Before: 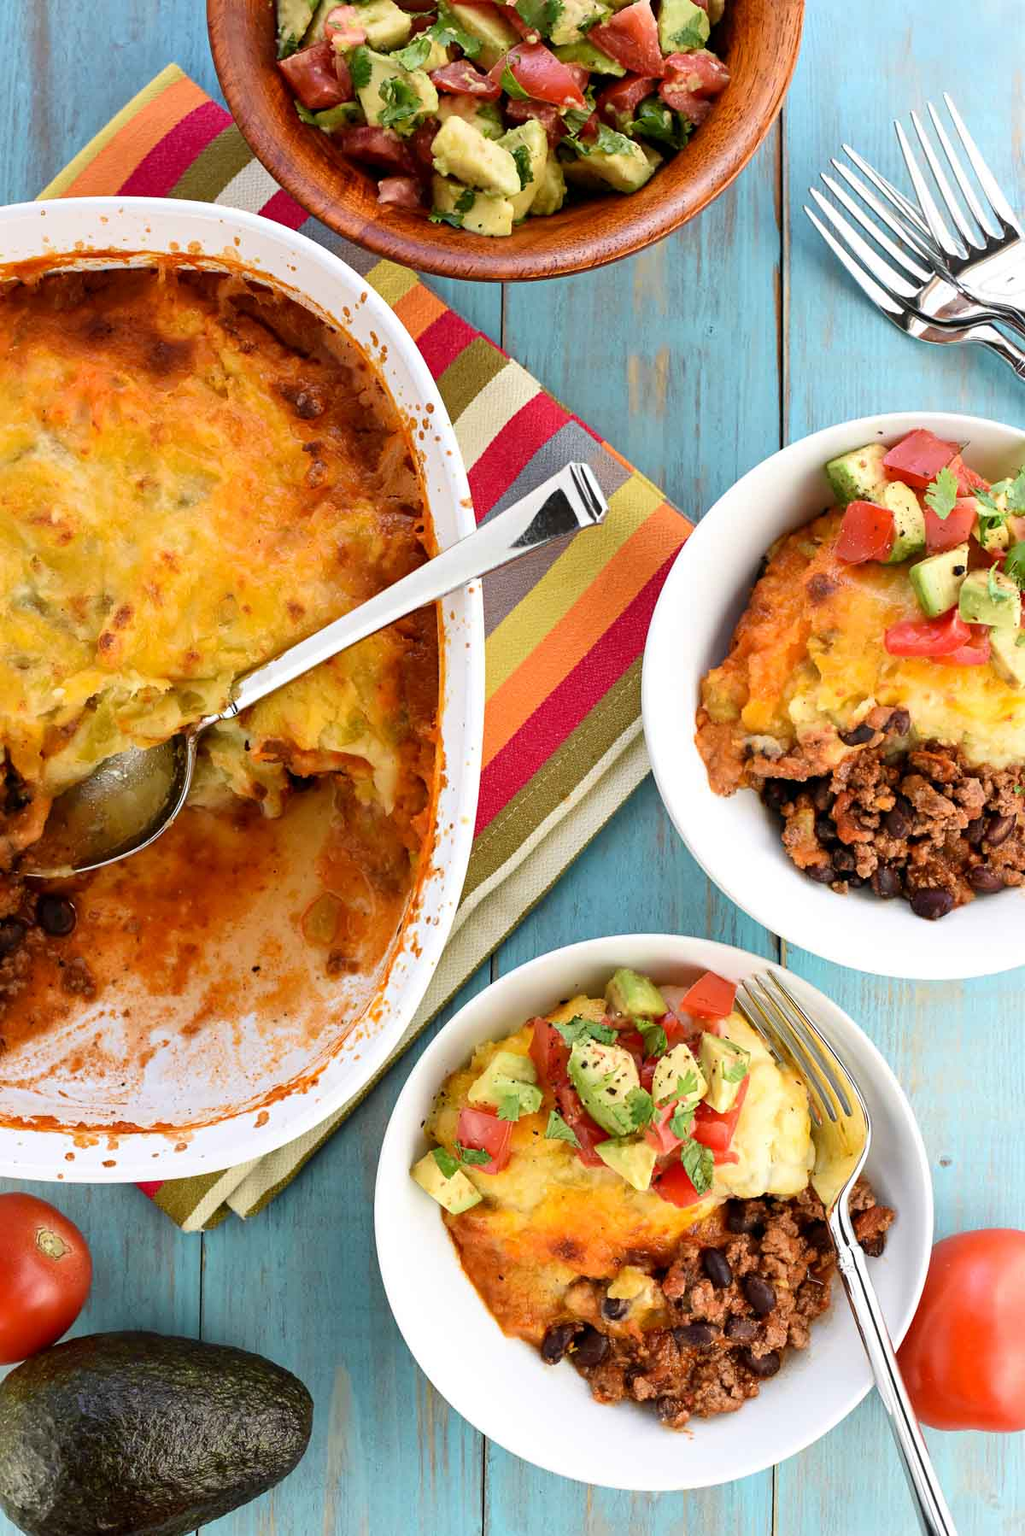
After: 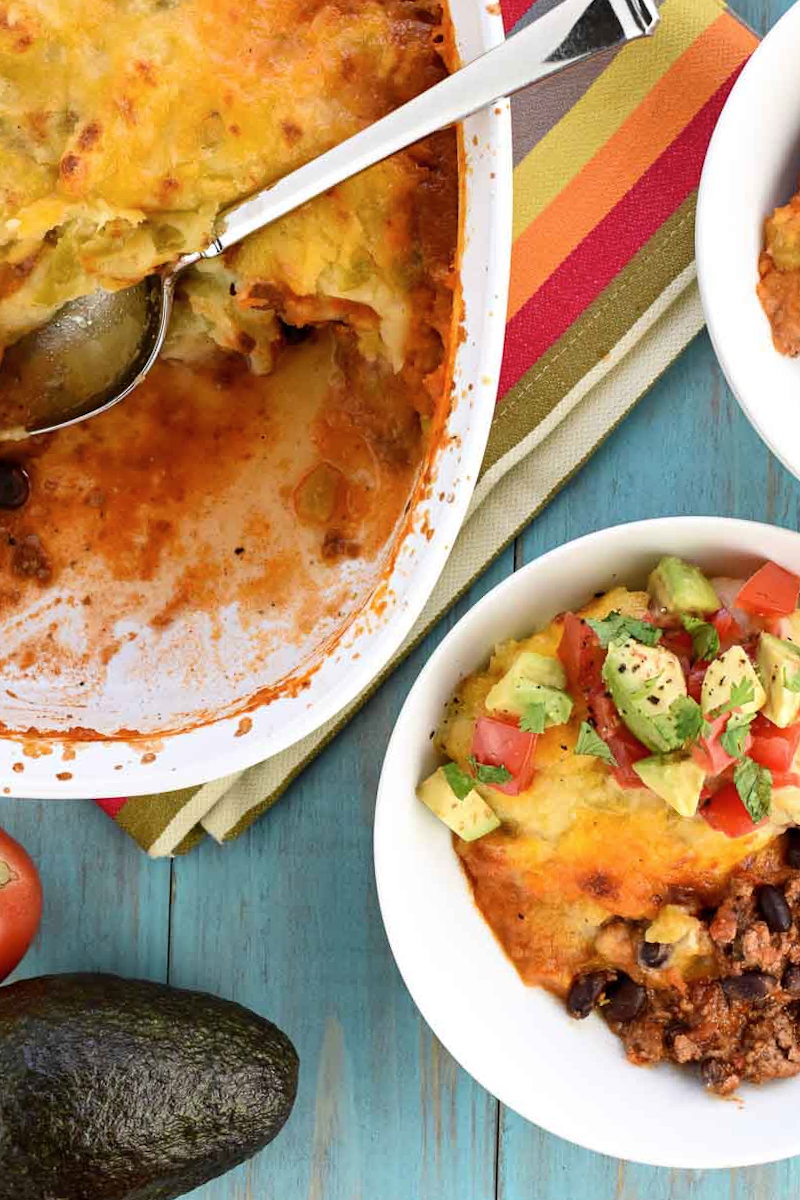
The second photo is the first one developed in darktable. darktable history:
contrast brightness saturation: saturation -0.05
crop and rotate: angle -0.82°, left 3.85%, top 31.828%, right 27.992%
